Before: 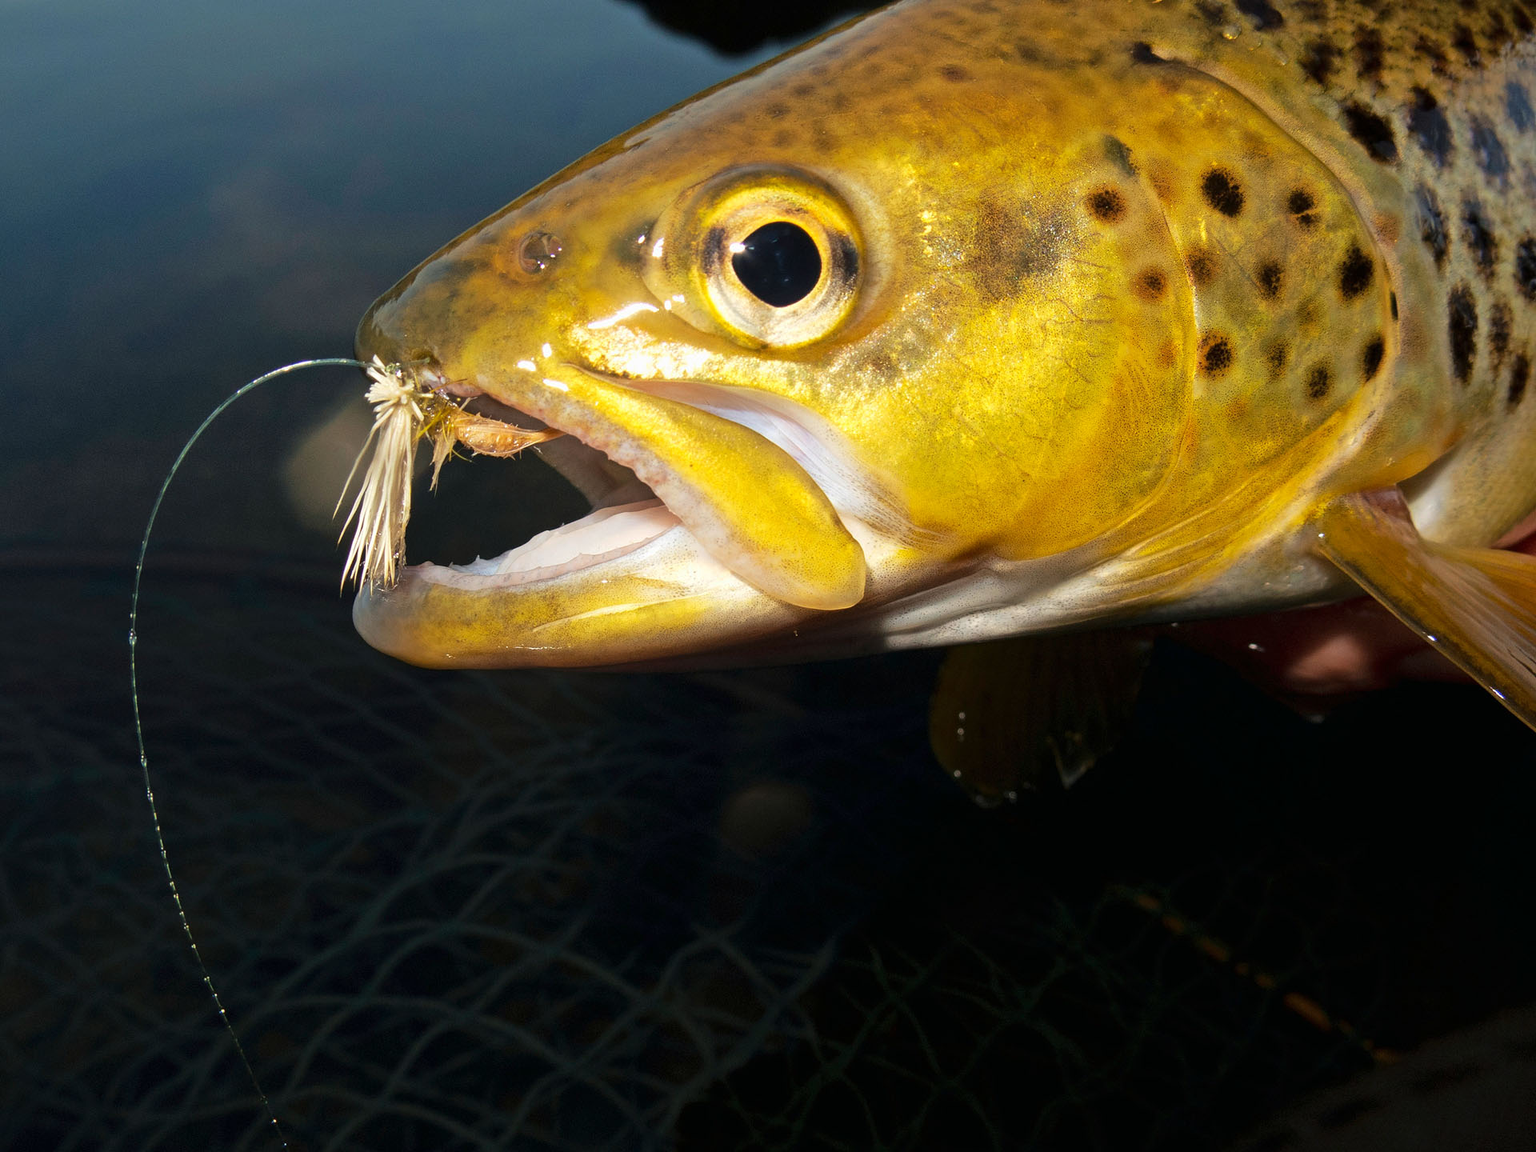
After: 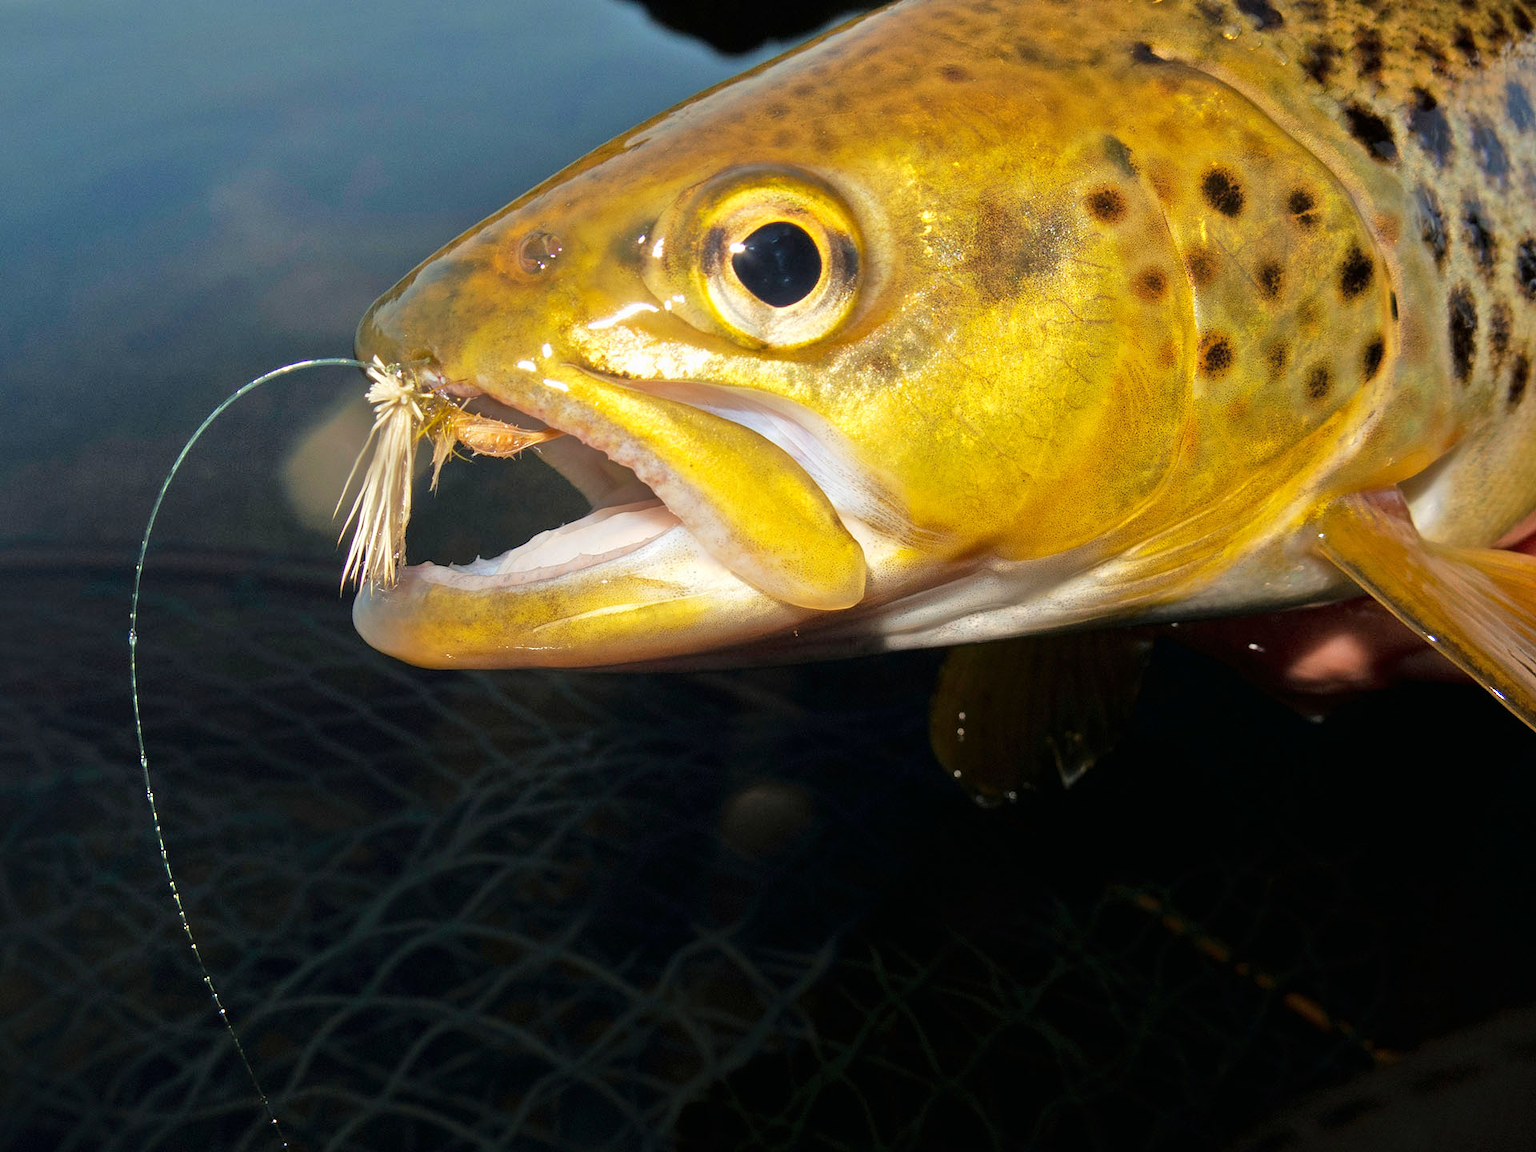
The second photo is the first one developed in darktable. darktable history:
tone equalizer: -7 EV 0.157 EV, -6 EV 0.571 EV, -5 EV 1.14 EV, -4 EV 1.31 EV, -3 EV 1.16 EV, -2 EV 0.6 EV, -1 EV 0.157 EV
